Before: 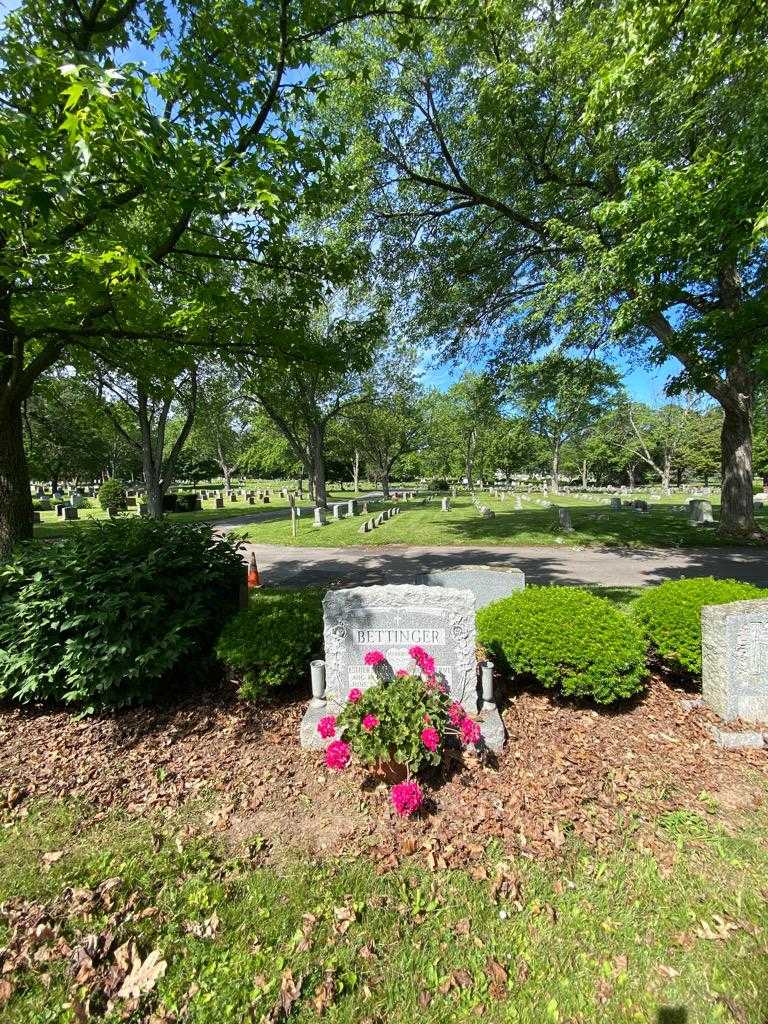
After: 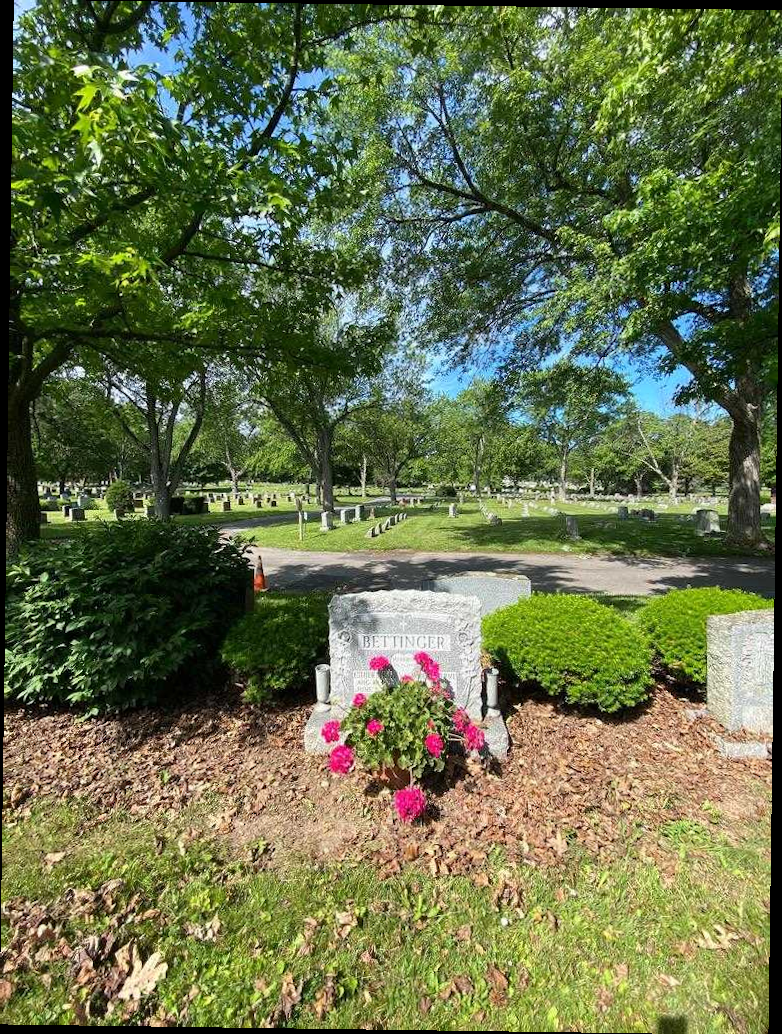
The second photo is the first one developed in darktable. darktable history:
tone equalizer: on, module defaults
rotate and perspective: rotation 0.8°, automatic cropping off
